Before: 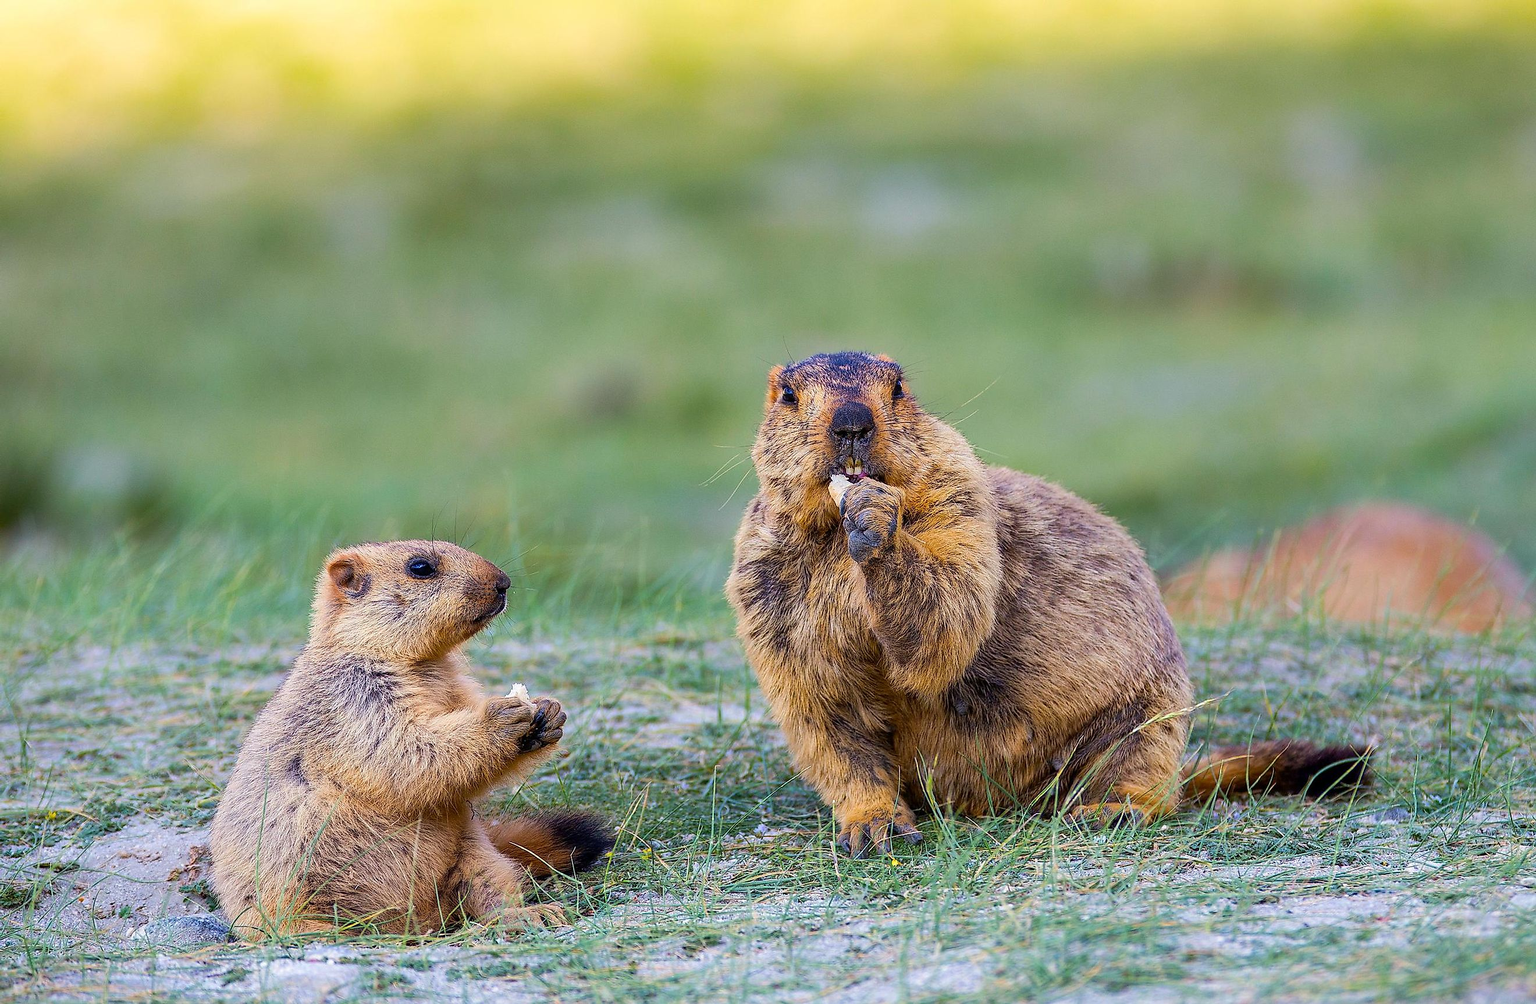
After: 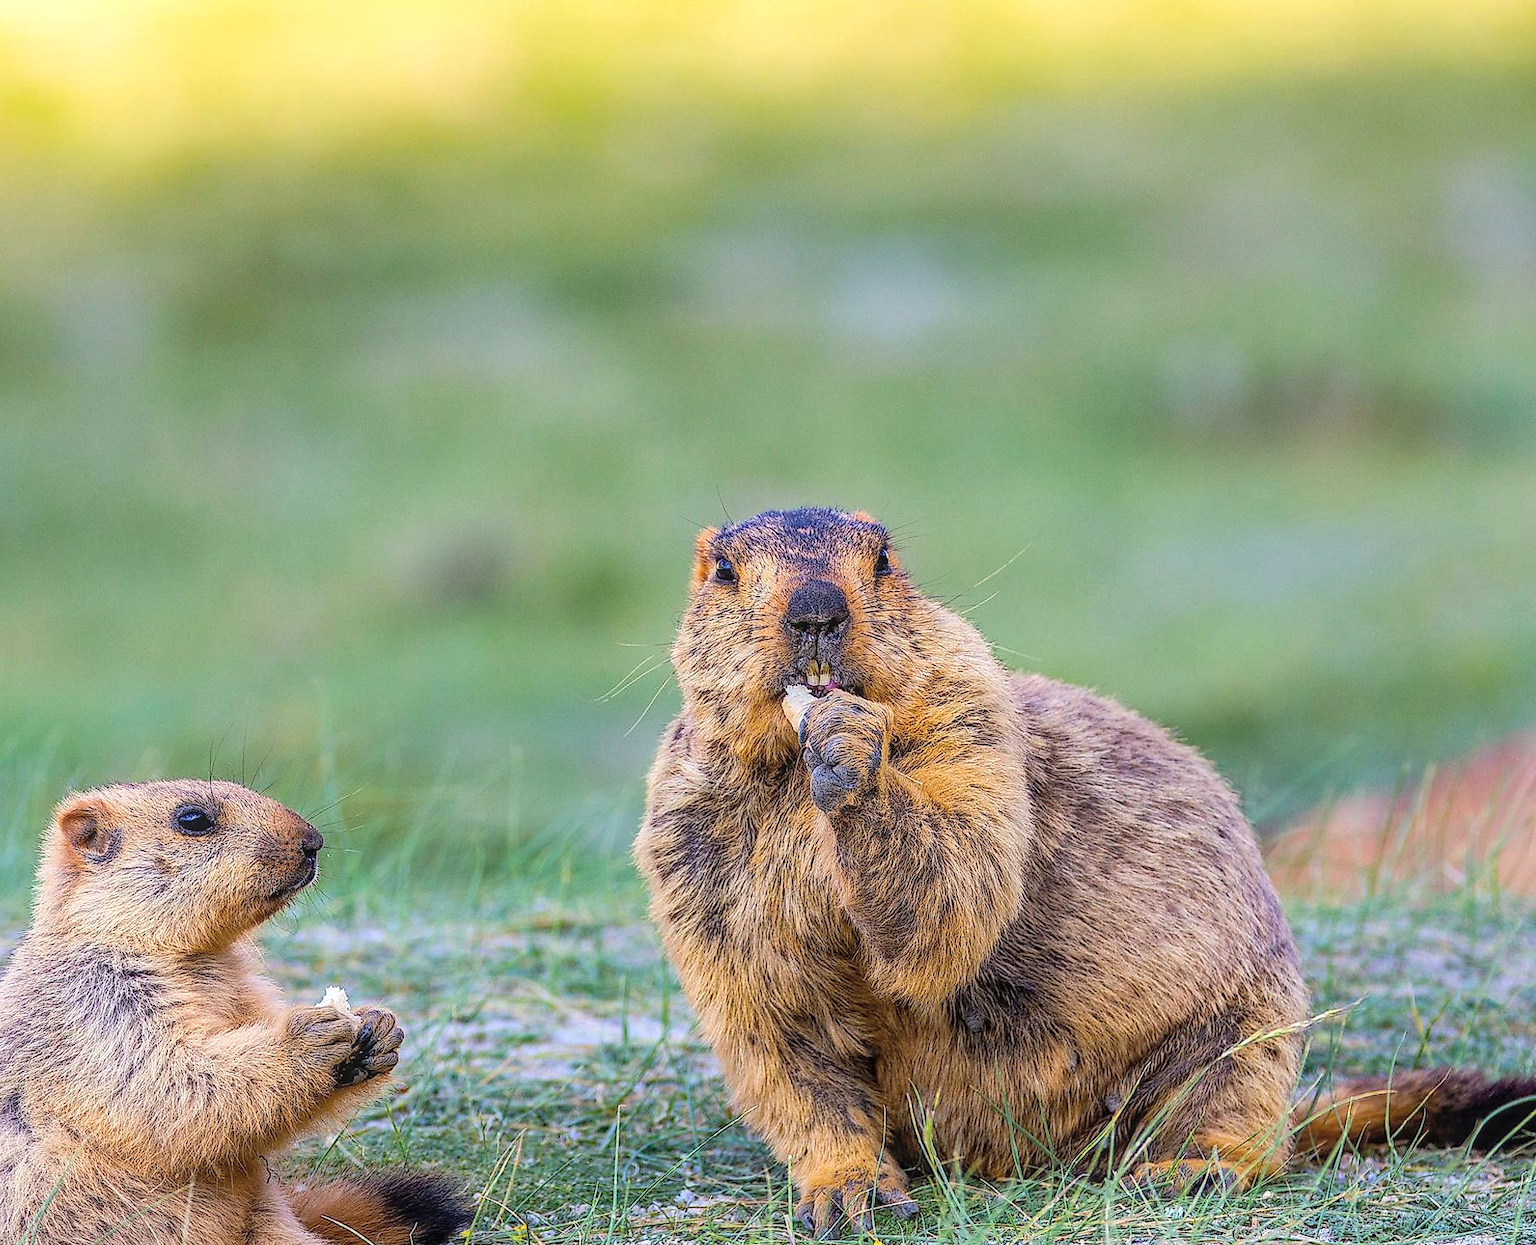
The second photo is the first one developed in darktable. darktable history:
crop: left 18.709%, right 12.038%, bottom 14.066%
local contrast: detail 130%
contrast equalizer: octaves 7, y [[0.6 ×6], [0.55 ×6], [0 ×6], [0 ×6], [0 ×6]], mix -0.203
haze removal: compatibility mode true, adaptive false
contrast brightness saturation: brightness 0.152
